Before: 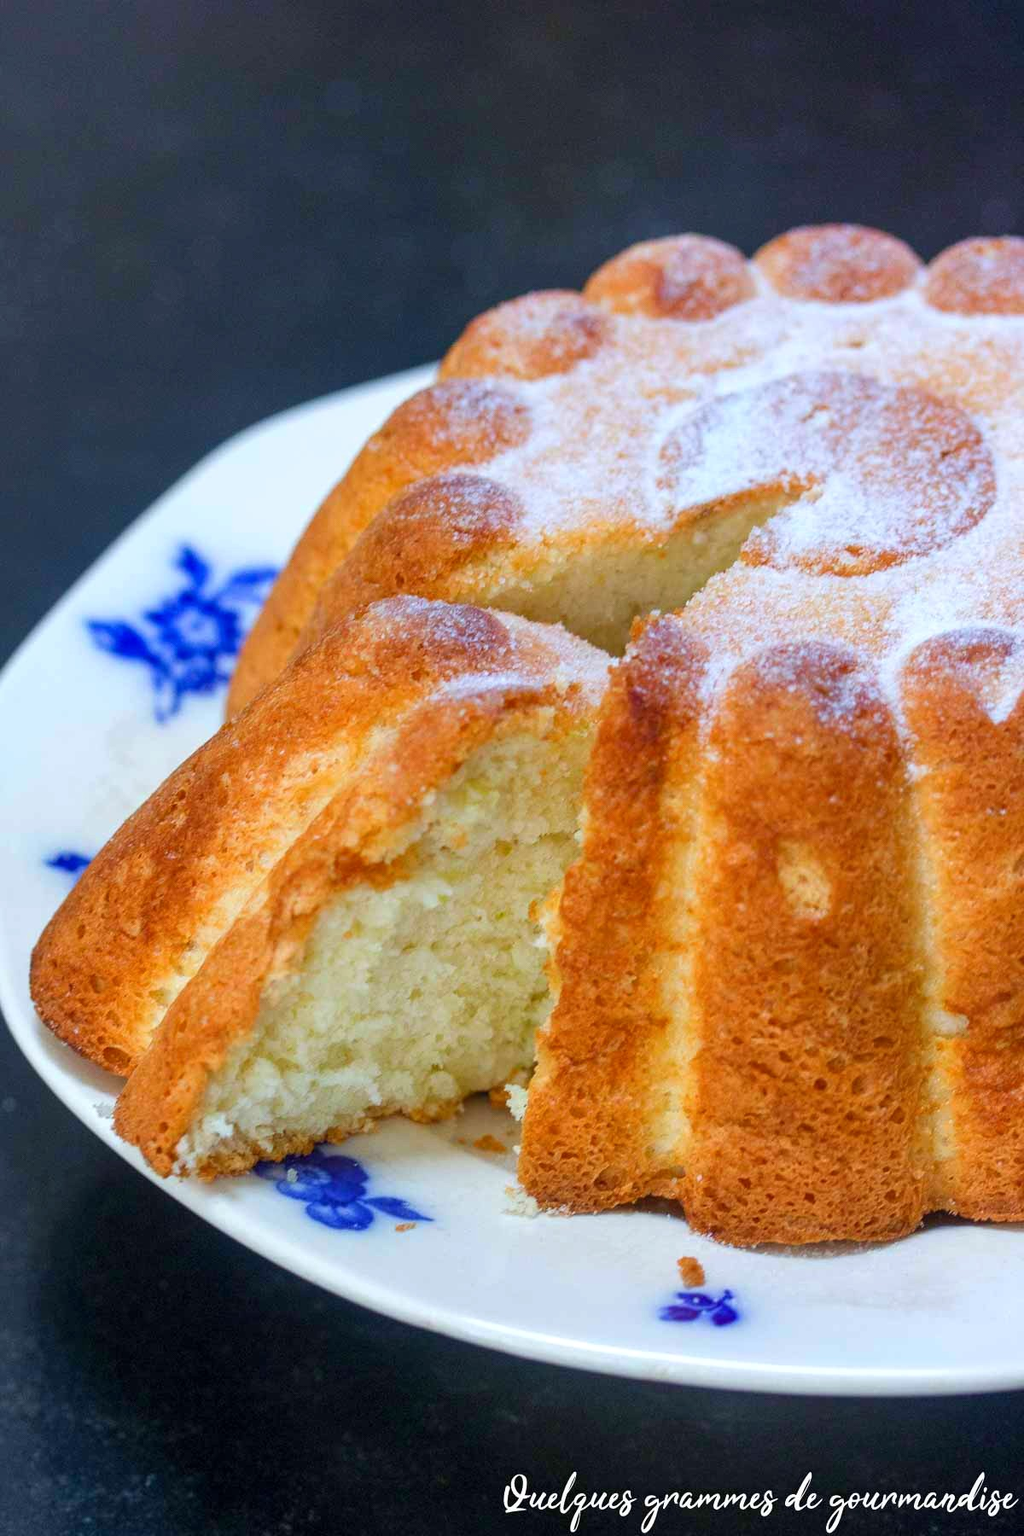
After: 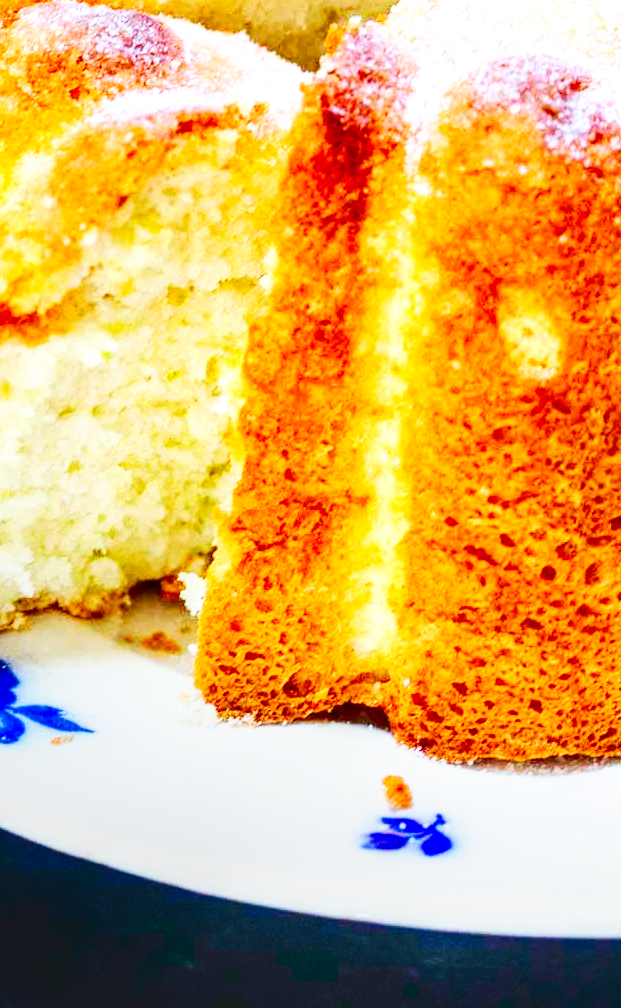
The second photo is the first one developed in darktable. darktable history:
crop: left 34.479%, top 38.822%, right 13.718%, bottom 5.172%
contrast brightness saturation: contrast 0.22, brightness -0.19, saturation 0.24
tone equalizer: on, module defaults
base curve: curves: ch0 [(0, 0) (0.007, 0.004) (0.027, 0.03) (0.046, 0.07) (0.207, 0.54) (0.442, 0.872) (0.673, 0.972) (1, 1)], preserve colors none
local contrast: on, module defaults
color zones: curves: ch0 [(0.25, 0.5) (0.423, 0.5) (0.443, 0.5) (0.521, 0.756) (0.568, 0.5) (0.576, 0.5) (0.75, 0.5)]; ch1 [(0.25, 0.5) (0.423, 0.5) (0.443, 0.5) (0.539, 0.873) (0.624, 0.565) (0.631, 0.5) (0.75, 0.5)]
white balance: red 1, blue 1
